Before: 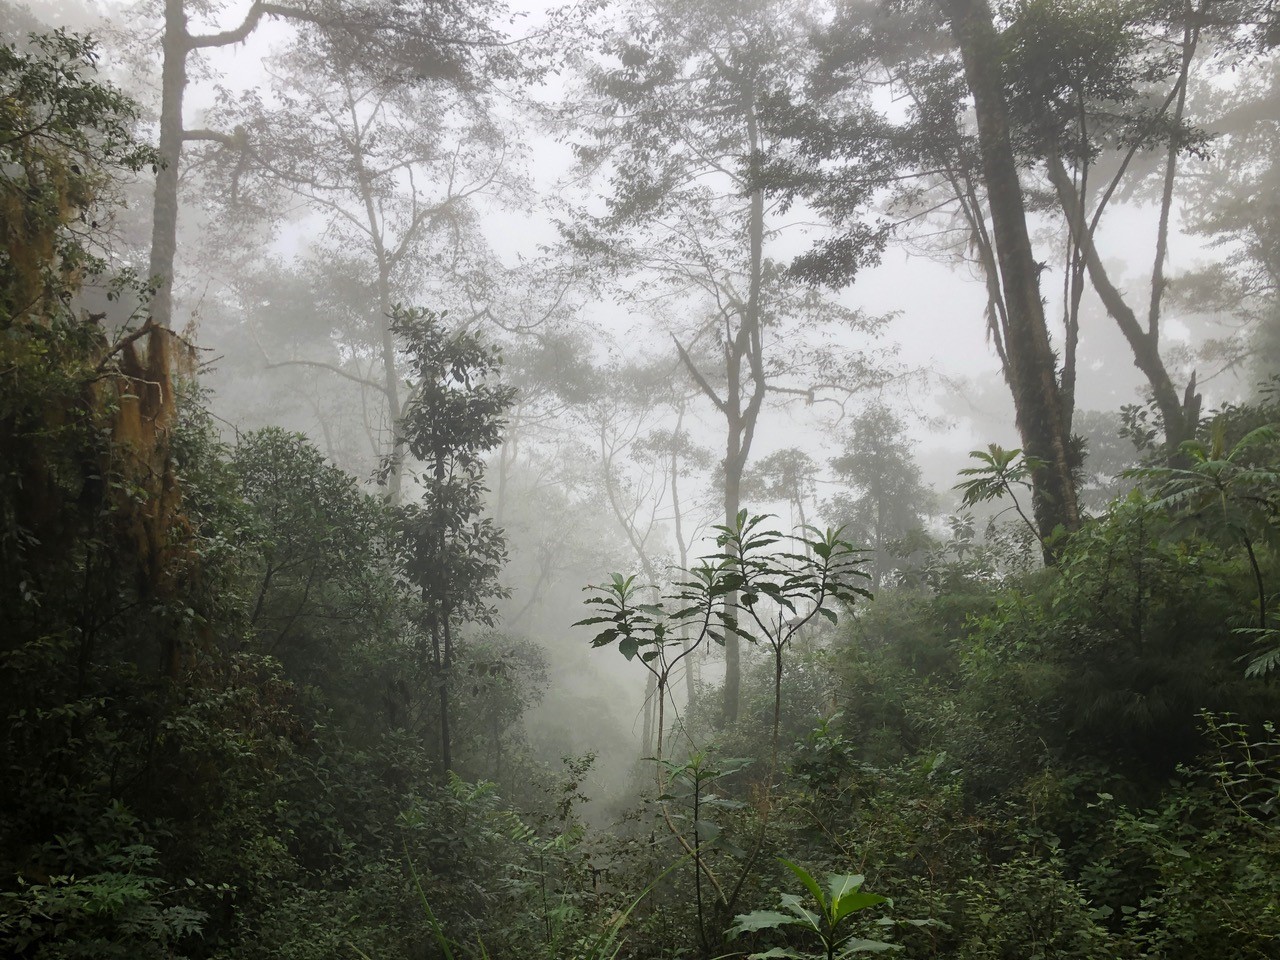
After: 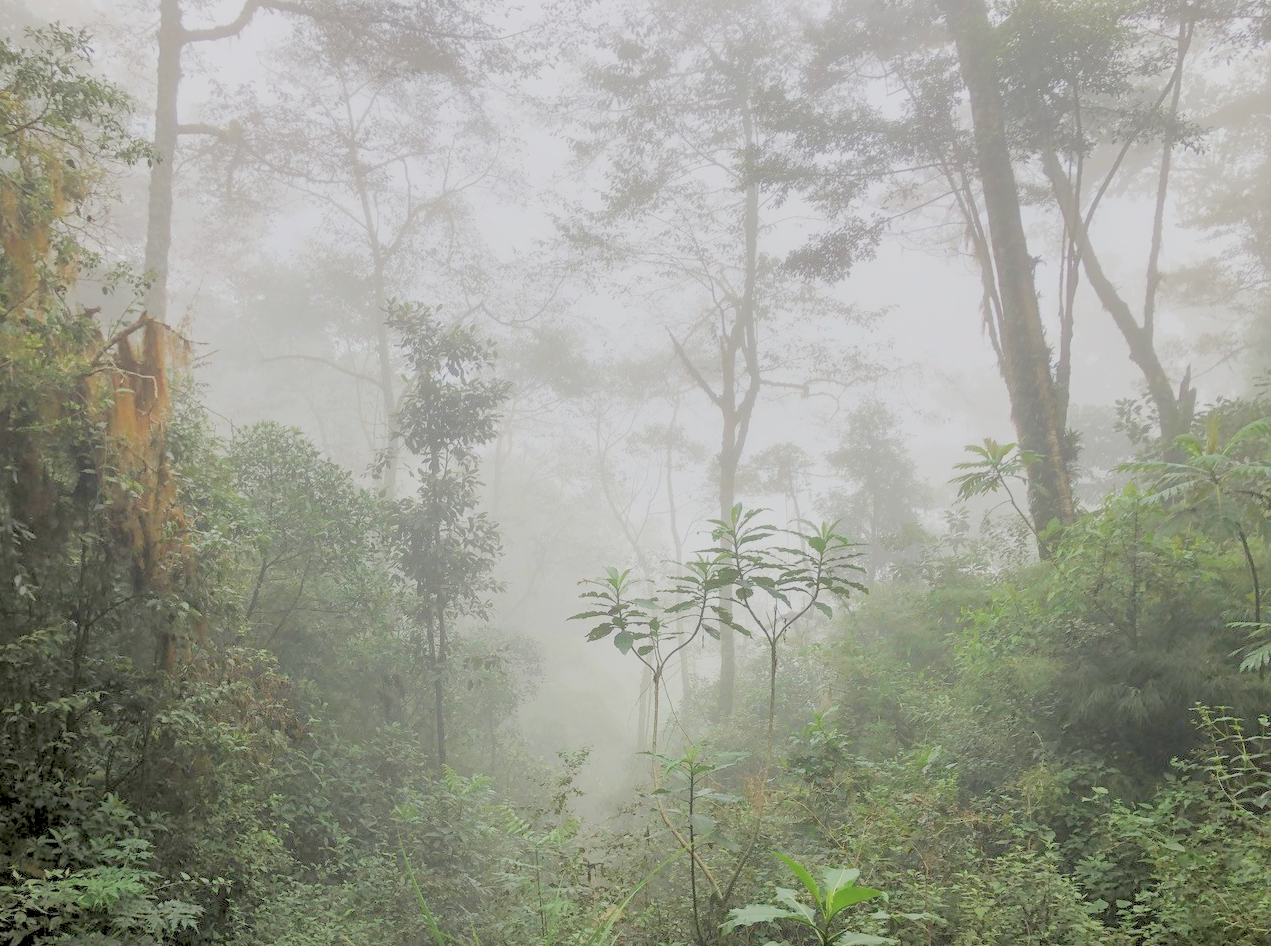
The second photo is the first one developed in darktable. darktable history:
crop: left 0.438%, top 0.676%, right 0.206%, bottom 0.737%
exposure: exposure 0.729 EV, compensate highlight preservation false
filmic rgb: black relative exposure -15.99 EV, white relative exposure 7.95 EV, threshold 3.01 EV, hardness 4.12, latitude 49.52%, contrast 0.506, enable highlight reconstruction true
local contrast: on, module defaults
levels: levels [0.072, 0.414, 0.976]
